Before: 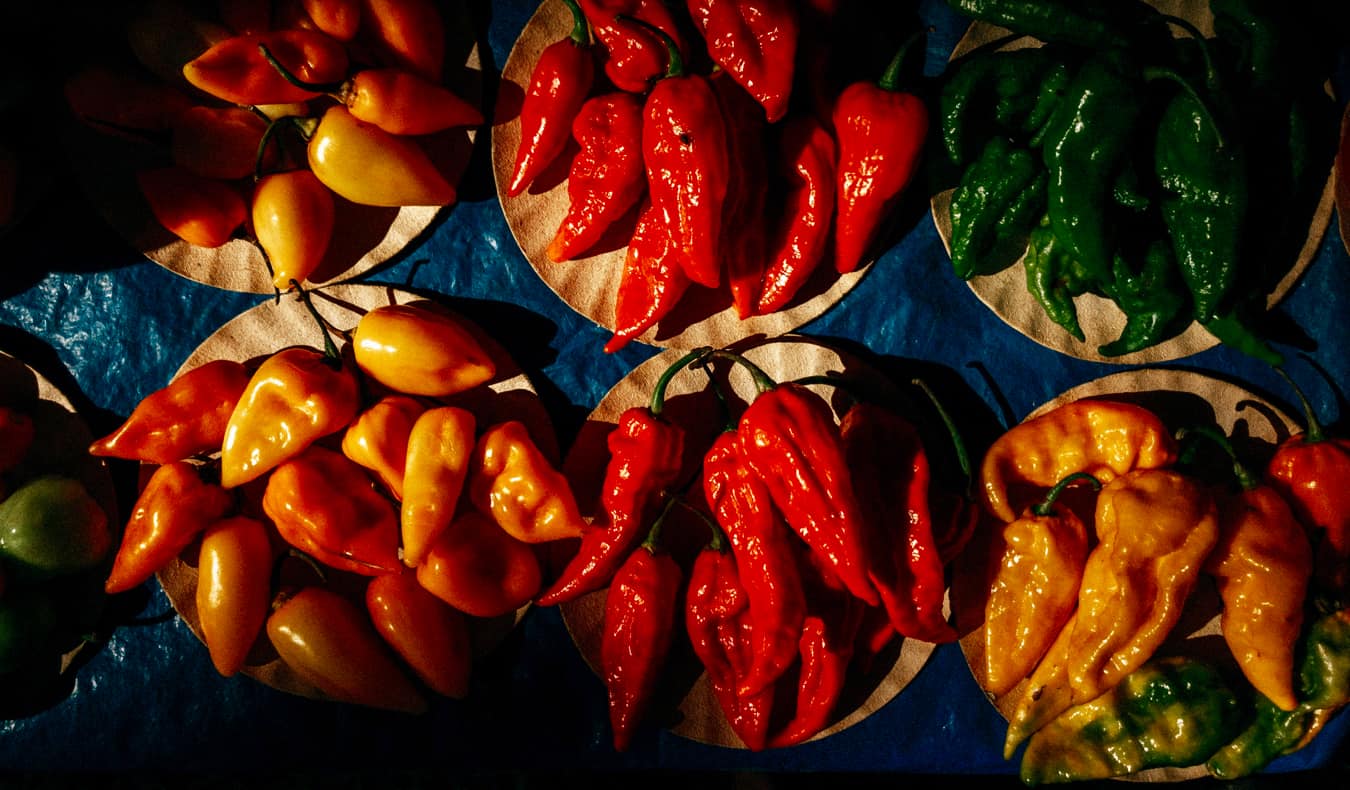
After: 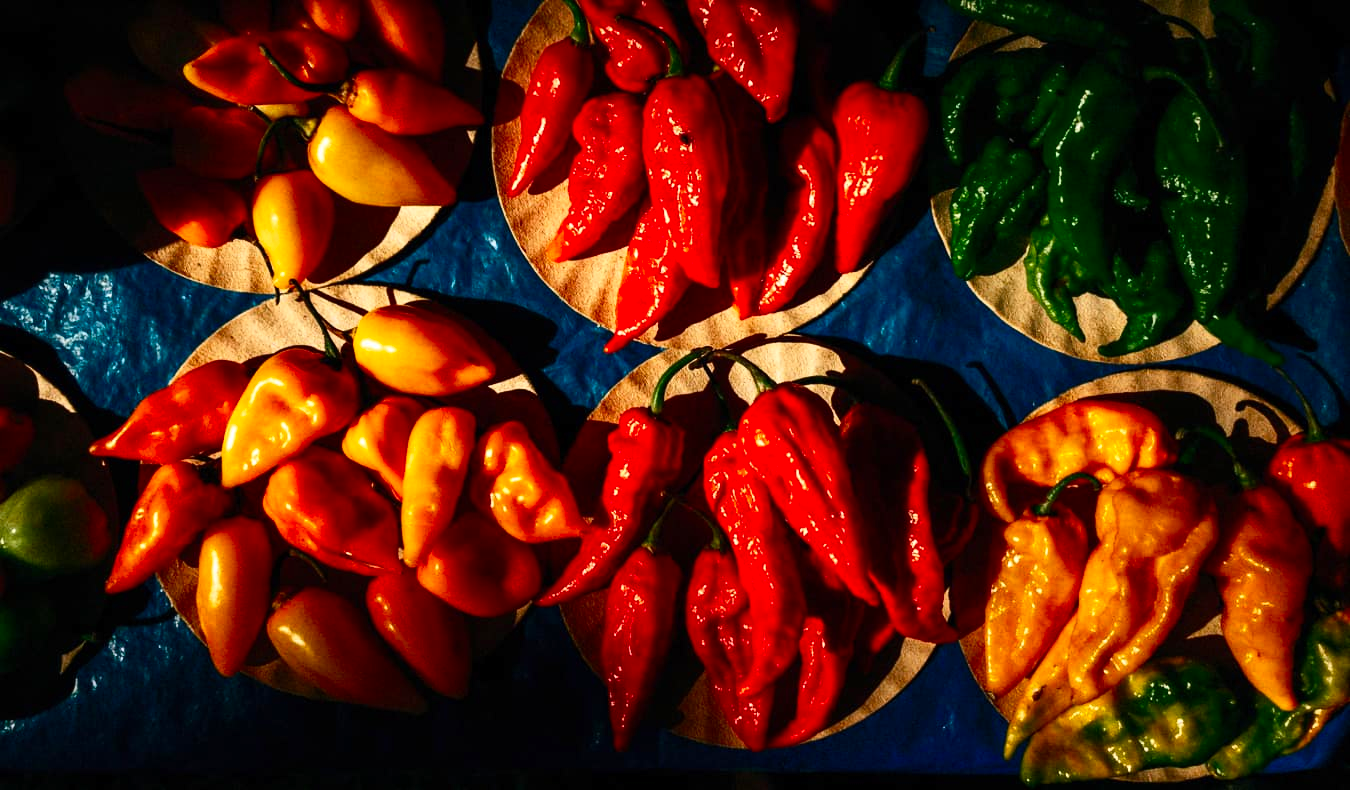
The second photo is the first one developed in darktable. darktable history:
contrast brightness saturation: contrast 0.234, brightness 0.109, saturation 0.286
